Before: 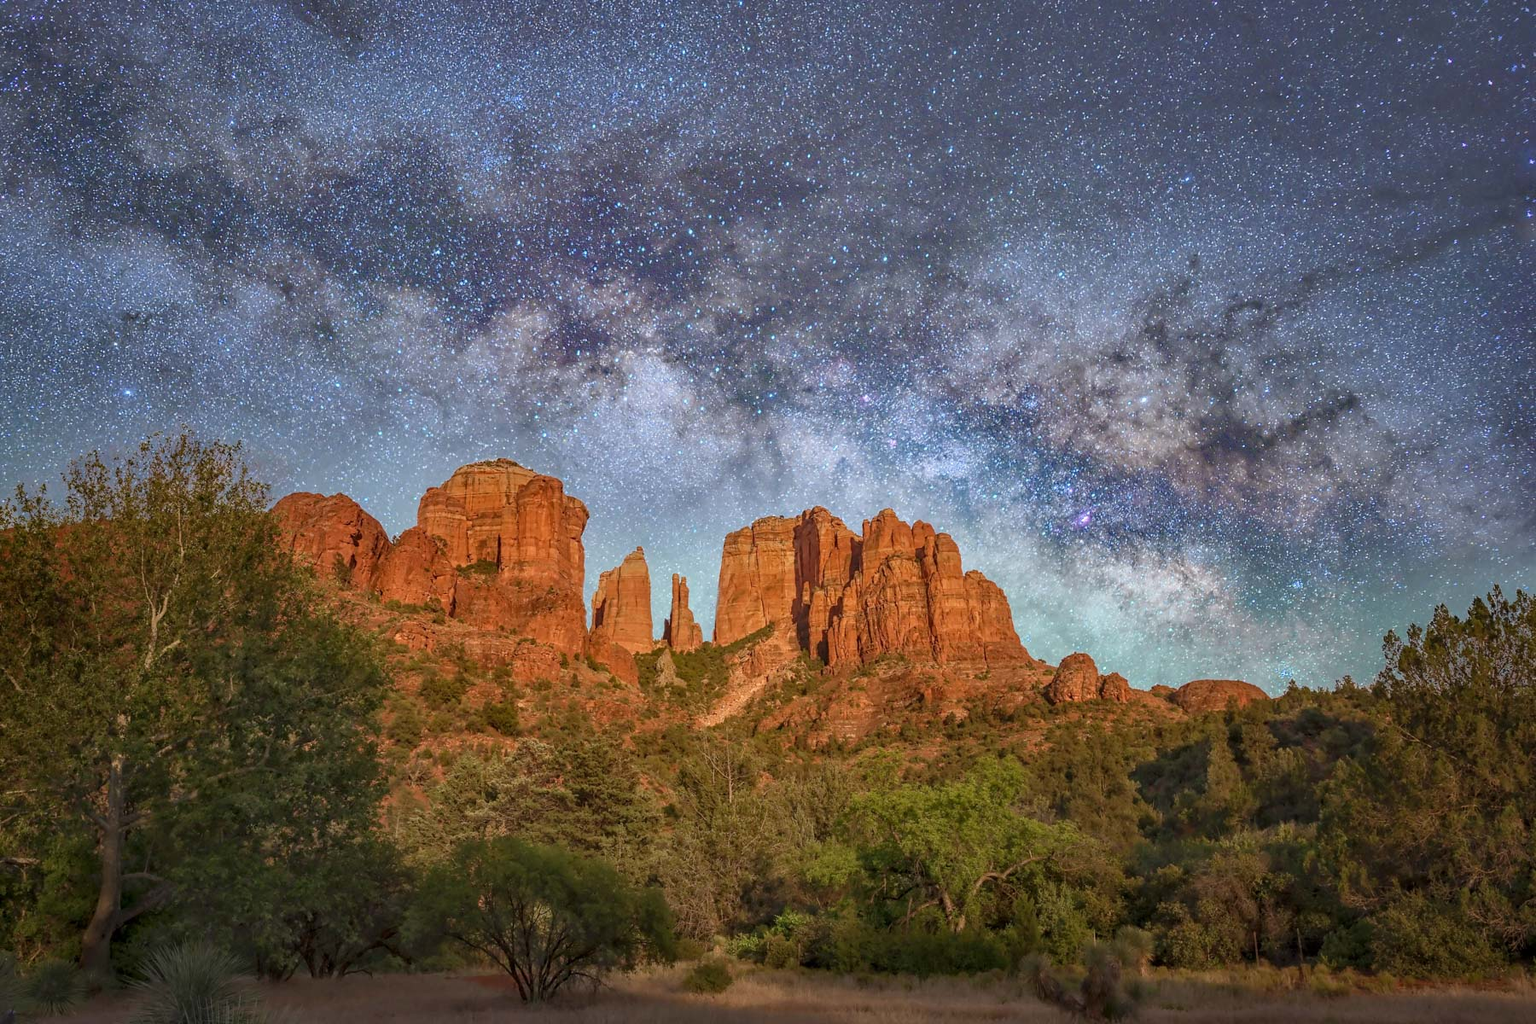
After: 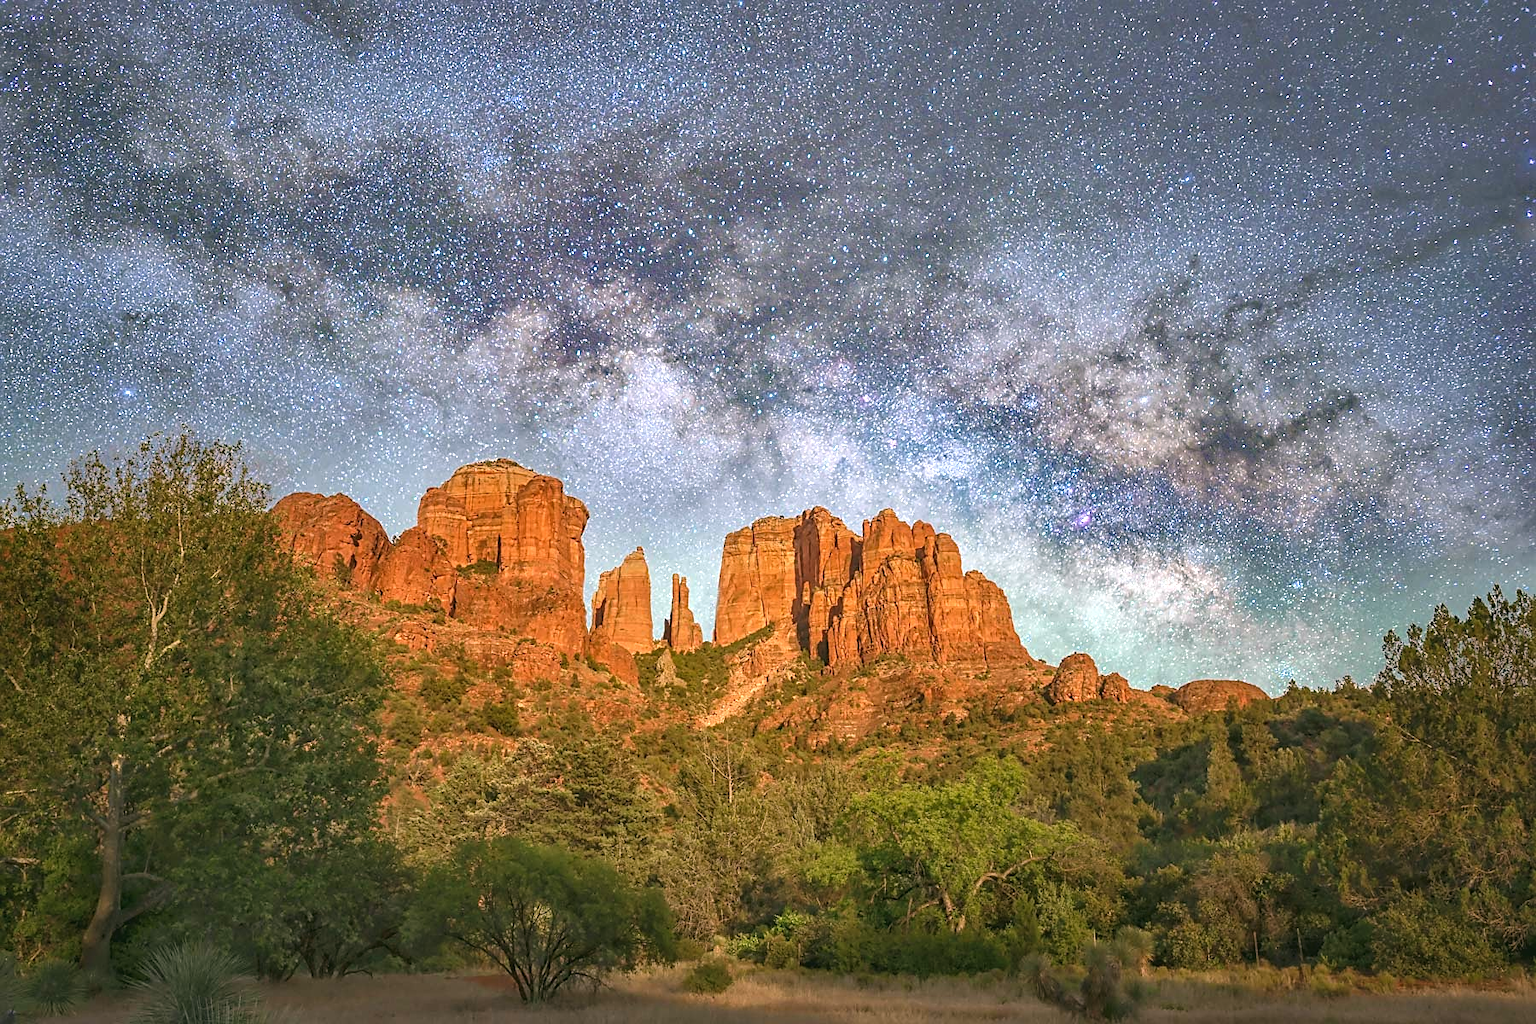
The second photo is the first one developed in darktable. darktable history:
exposure: black level correction -0.005, exposure 0.622 EV, compensate highlight preservation false
sharpen: on, module defaults
color correction: highlights a* 4.02, highlights b* 4.98, shadows a* -7.55, shadows b* 4.98
